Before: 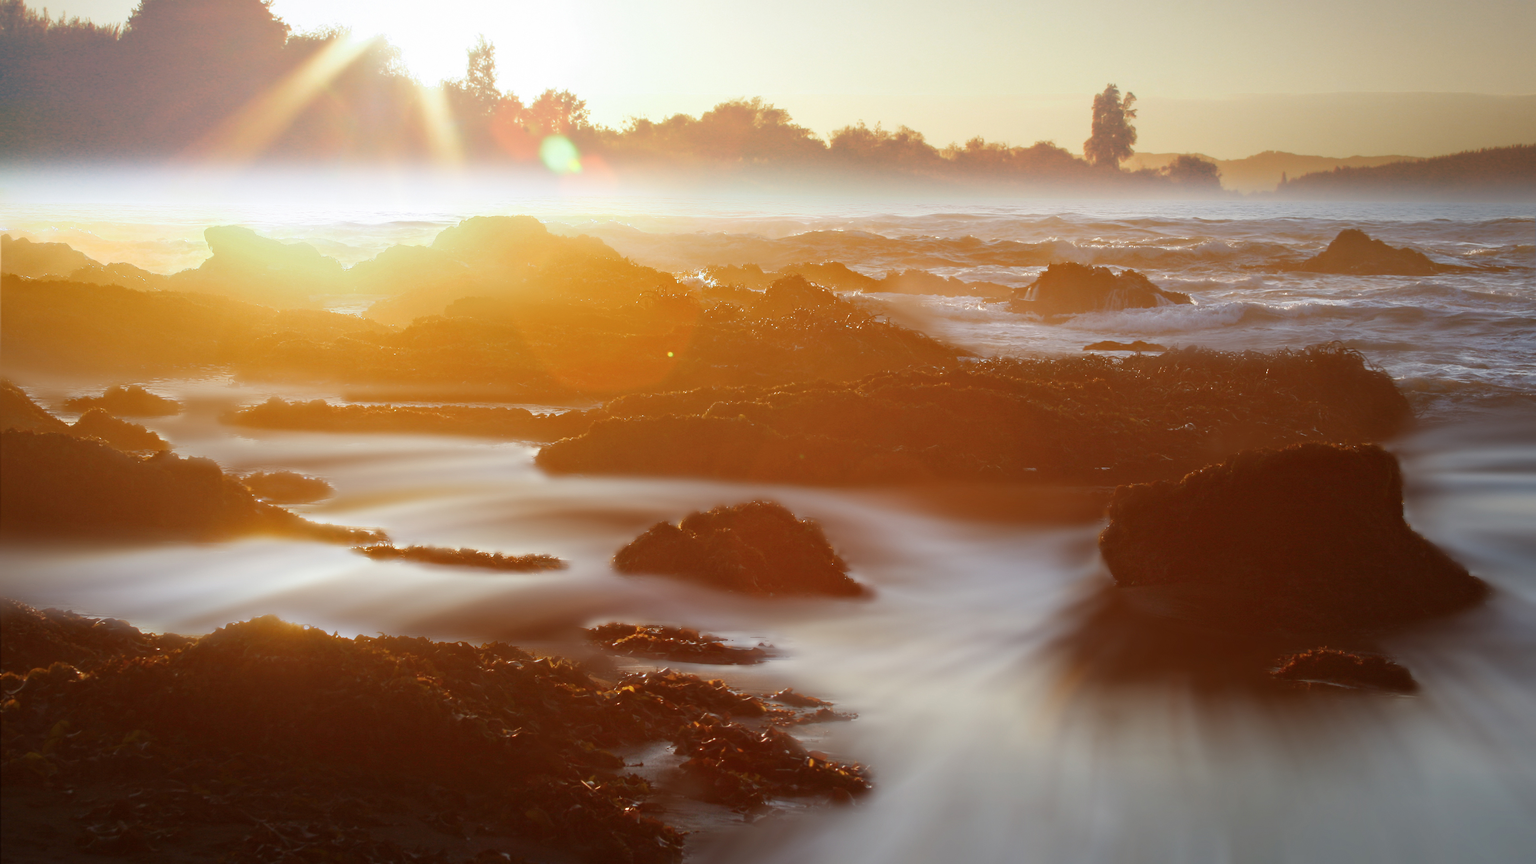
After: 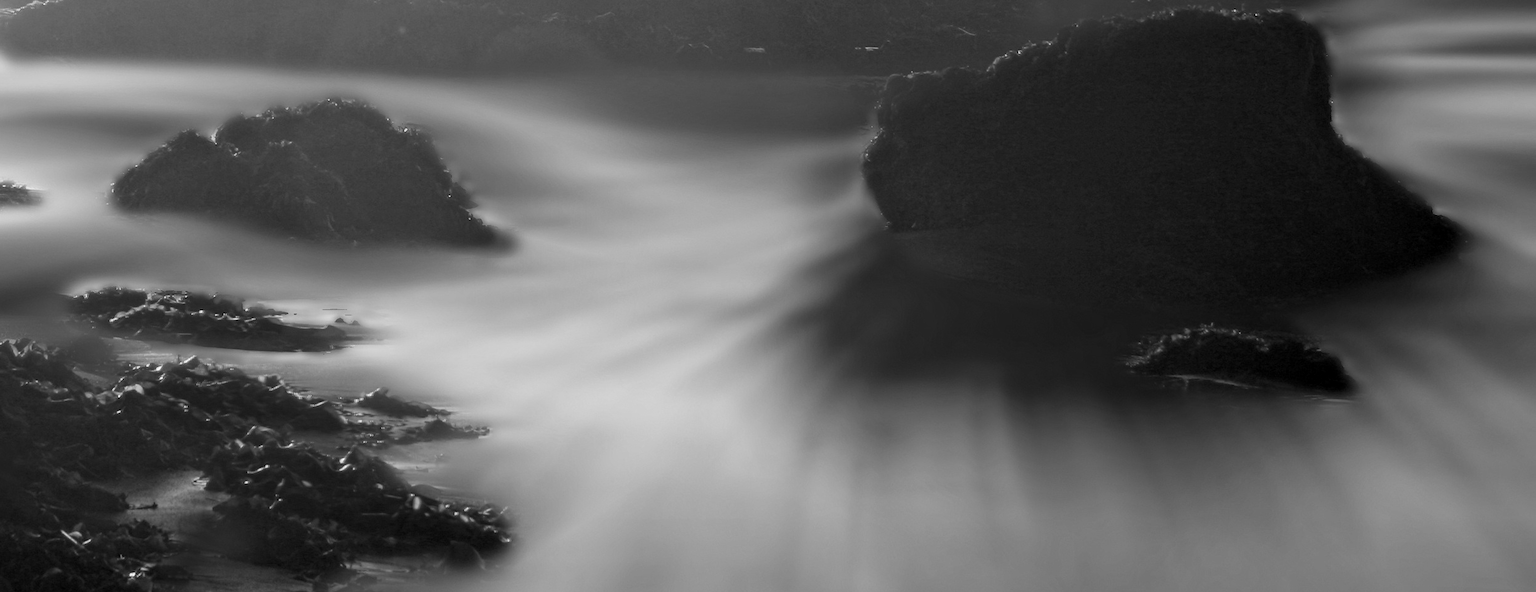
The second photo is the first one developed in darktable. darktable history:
local contrast: detail 130%
crop and rotate: left 35.273%, top 50.613%, bottom 4.97%
color correction: highlights b* 0.038
filmic rgb: middle gray luminance 22%, black relative exposure -14.04 EV, white relative exposure 2.96 EV, threshold 5.99 EV, target black luminance 0%, hardness 8.73, latitude 60.25%, contrast 1.212, highlights saturation mix 5.14%, shadows ↔ highlights balance 40.96%, enable highlight reconstruction true
color zones: curves: ch1 [(0, -0.014) (0.143, -0.013) (0.286, -0.013) (0.429, -0.016) (0.571, -0.019) (0.714, -0.015) (0.857, 0.002) (1, -0.014)]
